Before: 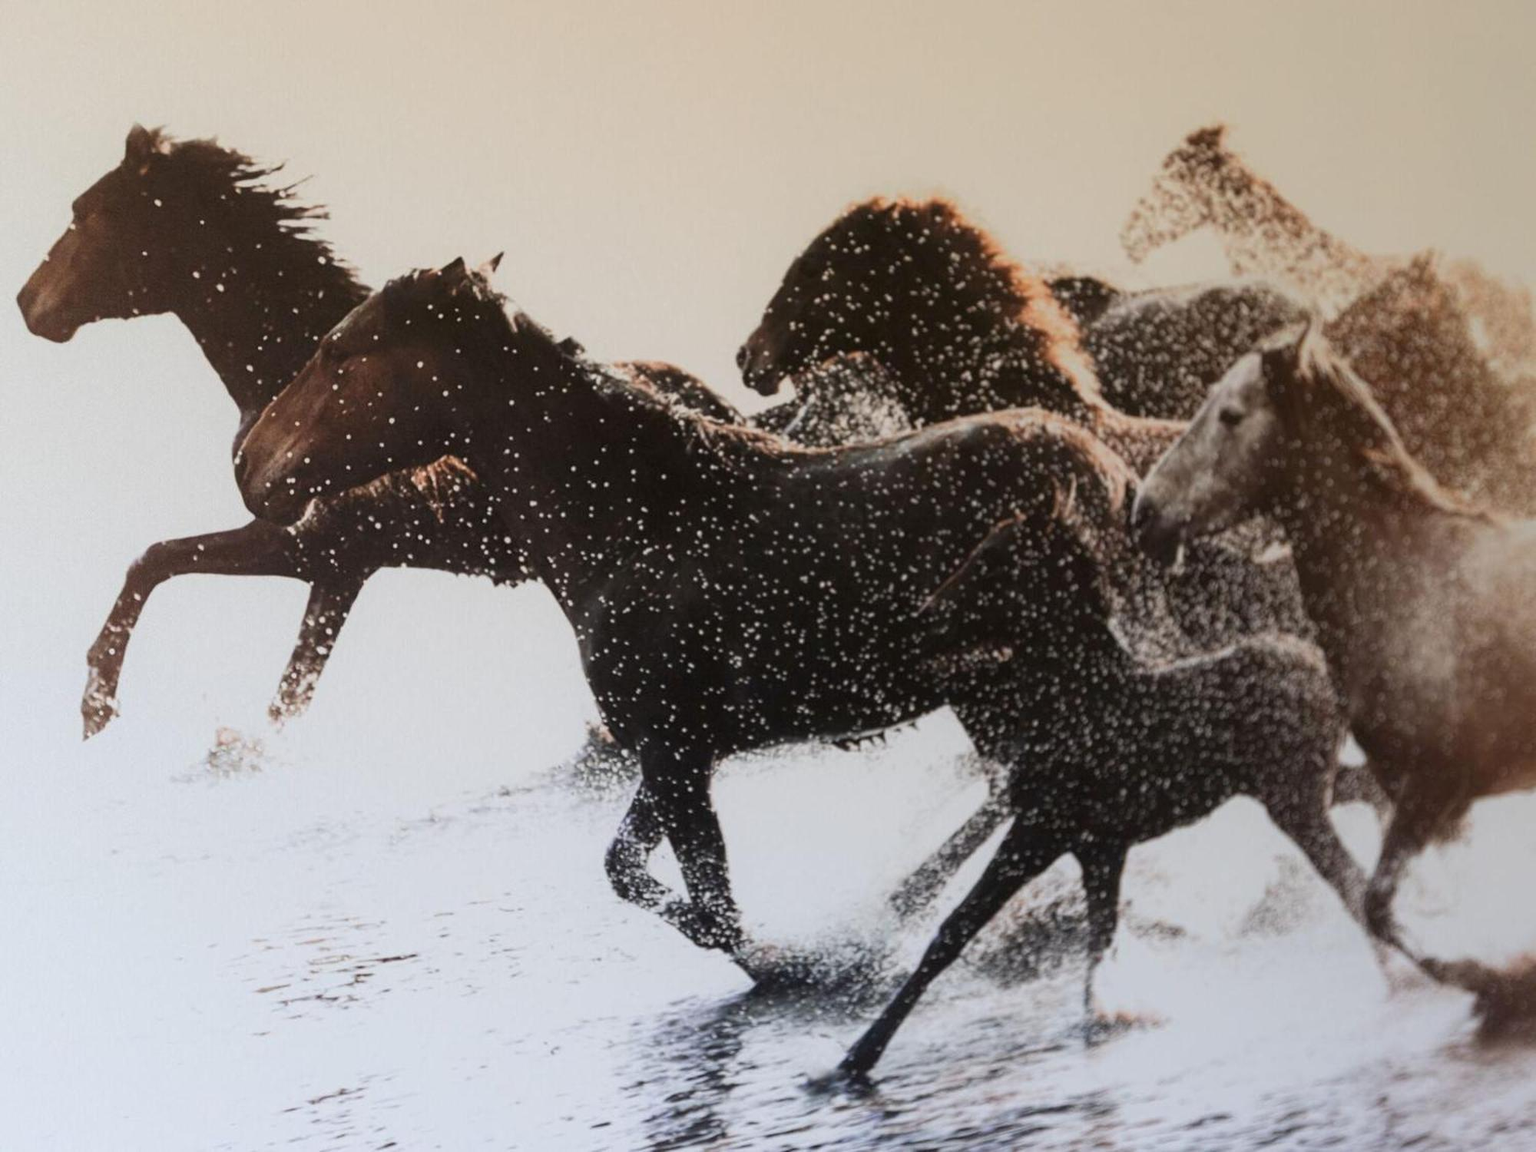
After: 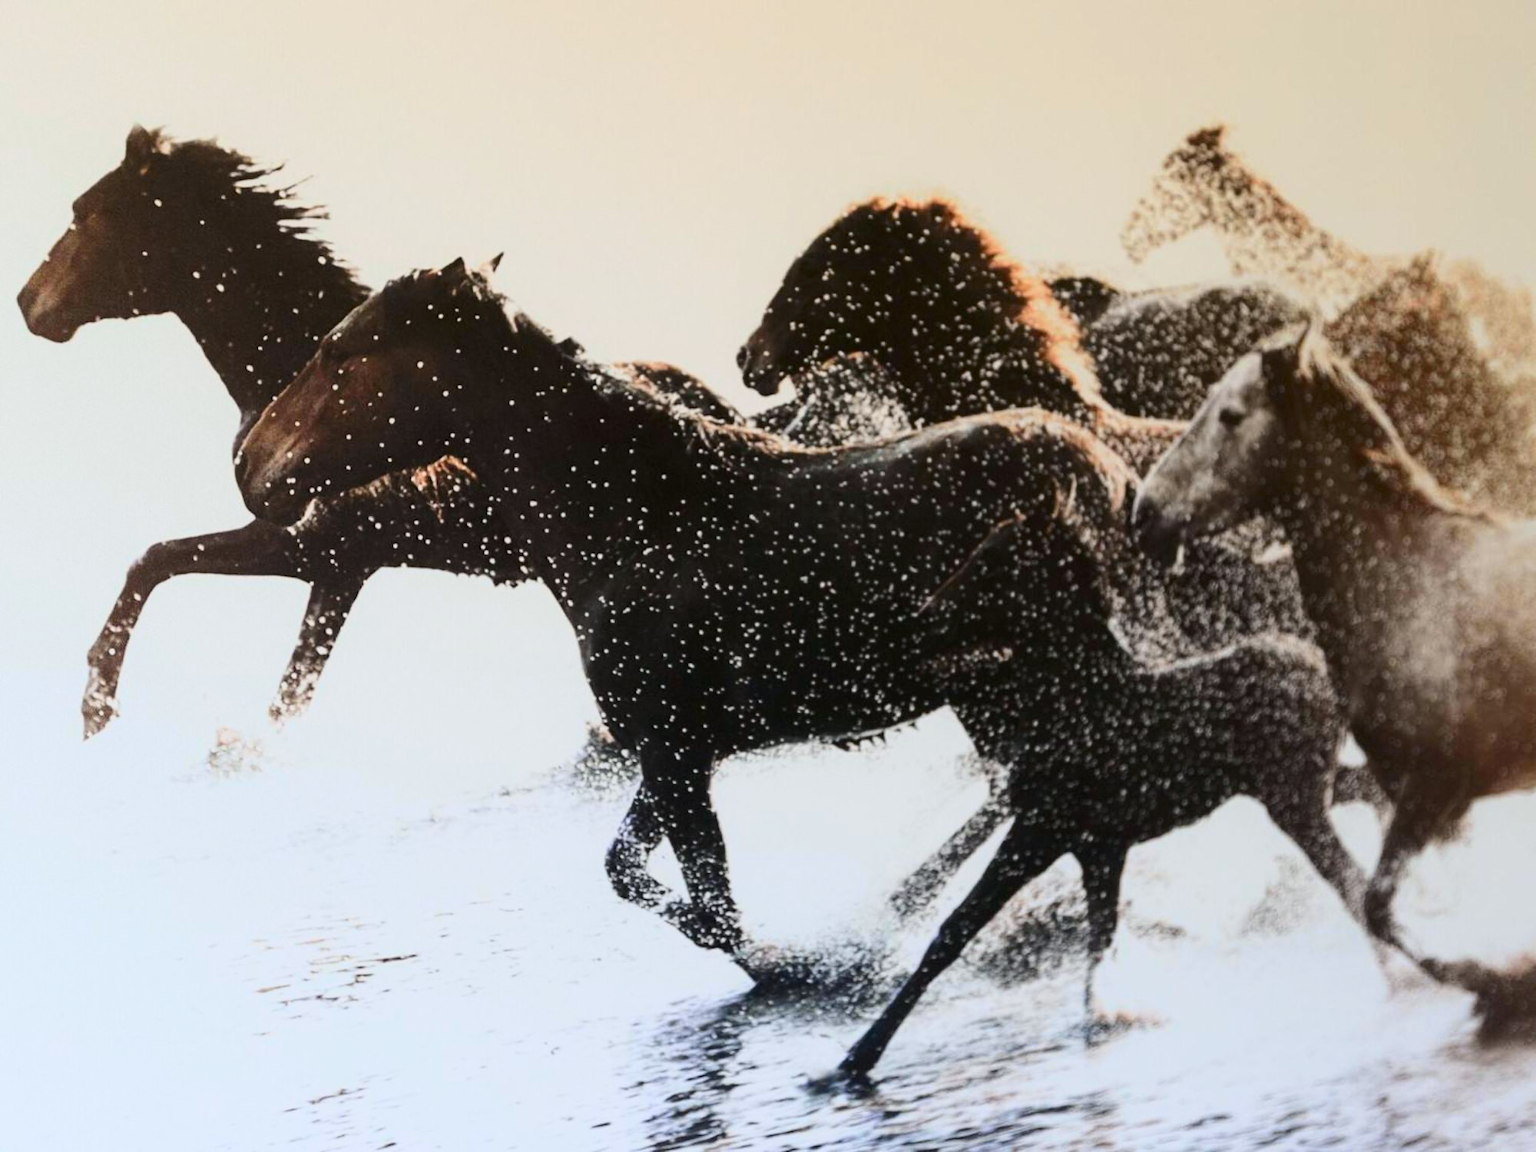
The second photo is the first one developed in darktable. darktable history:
tone curve: curves: ch0 [(0, 0) (0.114, 0.083) (0.303, 0.285) (0.447, 0.51) (0.602, 0.697) (0.772, 0.866) (0.999, 0.978)]; ch1 [(0, 0) (0.389, 0.352) (0.458, 0.433) (0.486, 0.474) (0.509, 0.505) (0.535, 0.528) (0.57, 0.579) (0.696, 0.706) (1, 1)]; ch2 [(0, 0) (0.369, 0.388) (0.449, 0.431) (0.501, 0.5) (0.528, 0.527) (0.589, 0.608) (0.697, 0.721) (1, 1)], color space Lab, independent channels, preserve colors none
